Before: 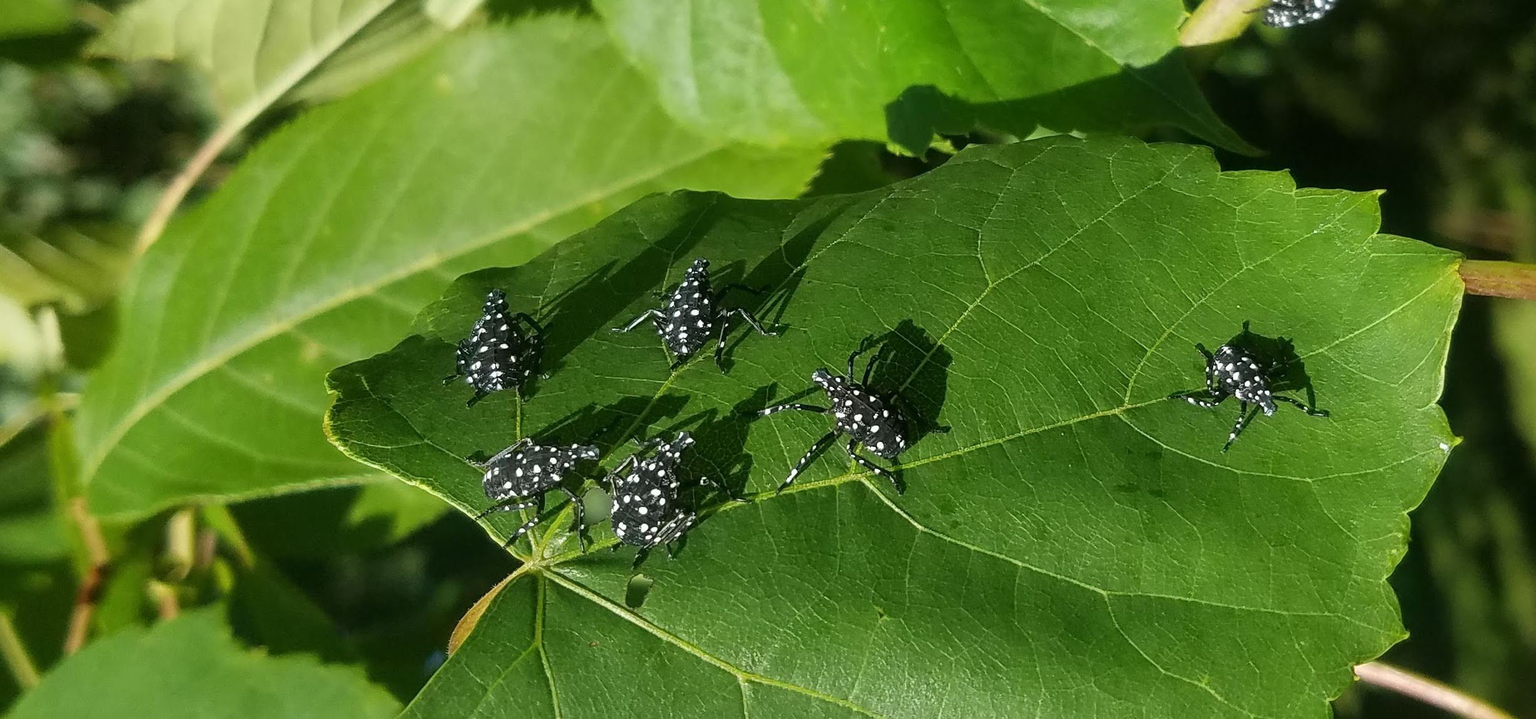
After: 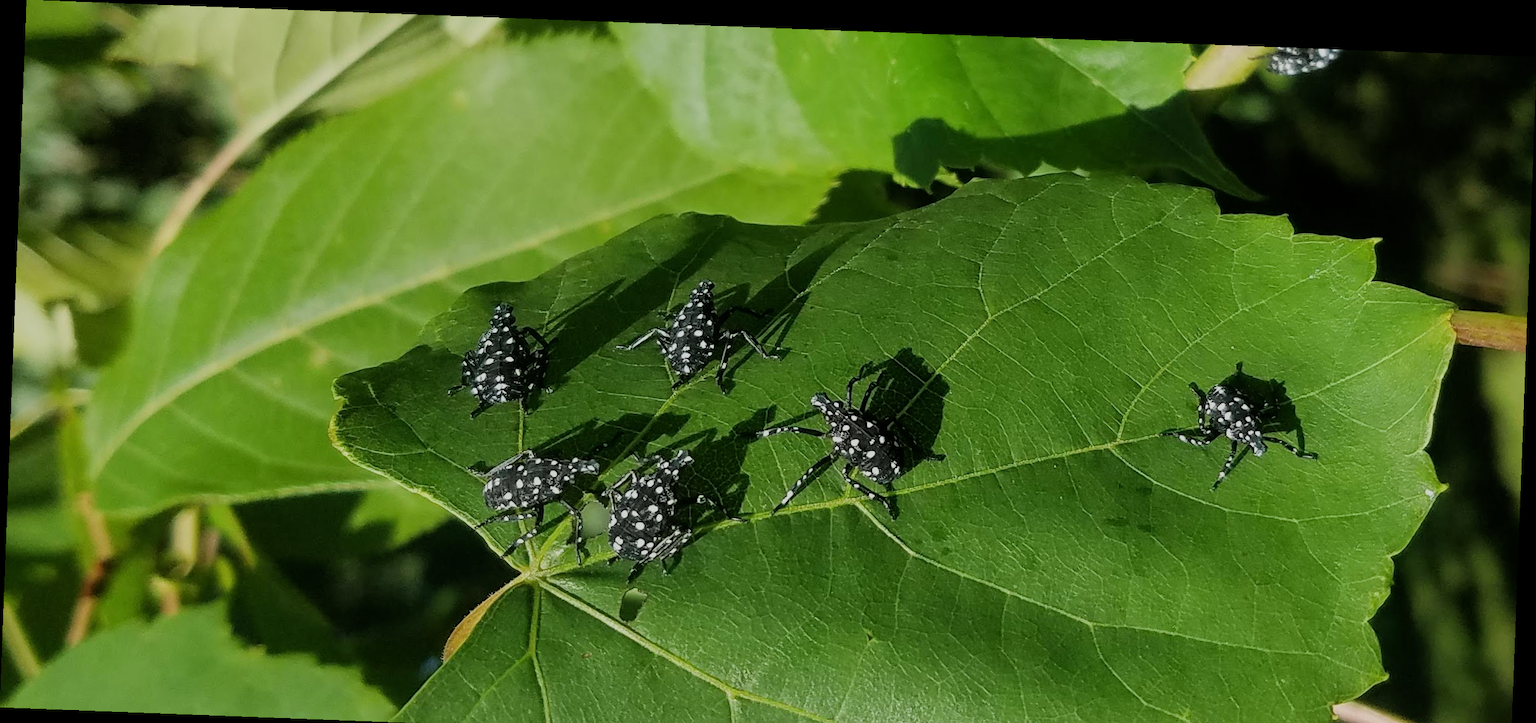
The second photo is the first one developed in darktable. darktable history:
filmic rgb: black relative exposure -7.65 EV, white relative exposure 4.56 EV, hardness 3.61
rotate and perspective: rotation 2.17°, automatic cropping off
crop and rotate: top 0%, bottom 5.097%
